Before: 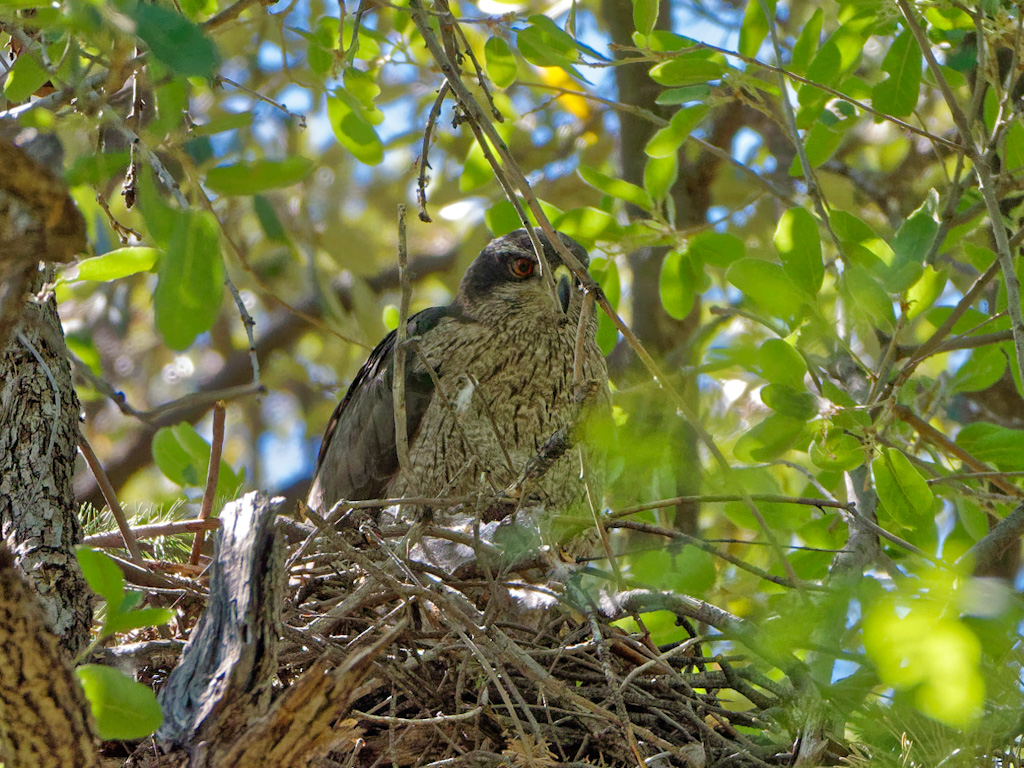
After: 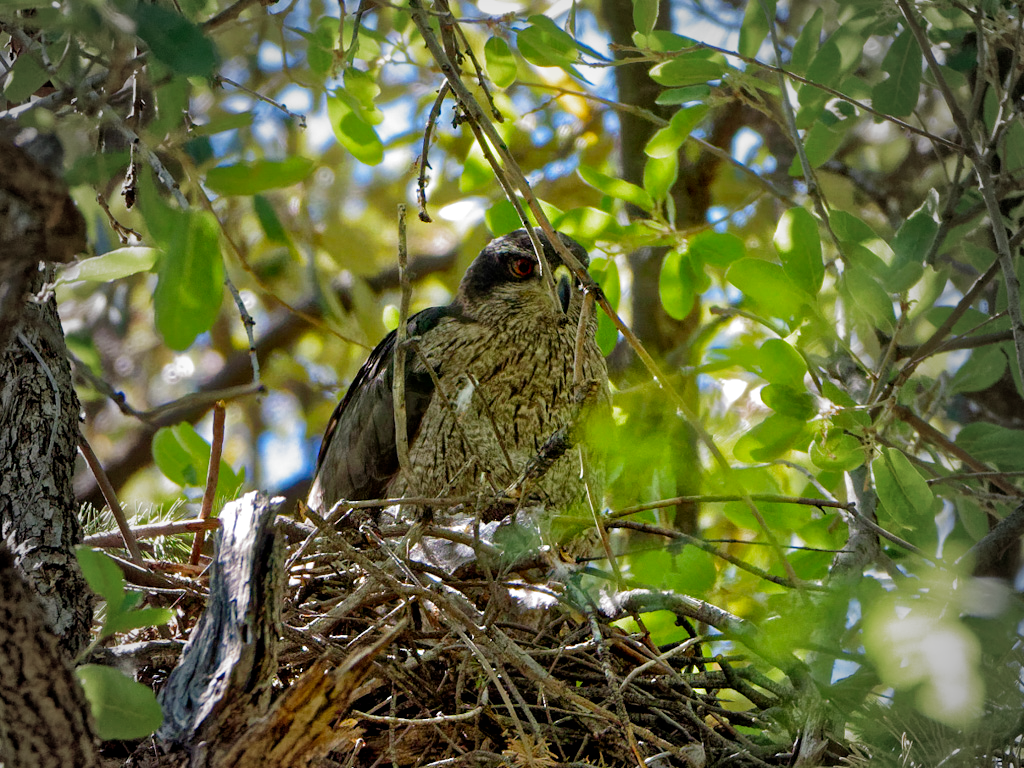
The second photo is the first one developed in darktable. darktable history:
filmic rgb: black relative exposure -8.2 EV, white relative exposure 2.2 EV, threshold 3 EV, hardness 7.11, latitude 75%, contrast 1.325, highlights saturation mix -2%, shadows ↔ highlights balance 30%, preserve chrominance no, color science v5 (2021), contrast in shadows safe, contrast in highlights safe, enable highlight reconstruction true
vignetting: fall-off start 64.63%, center (-0.034, 0.148), width/height ratio 0.881
